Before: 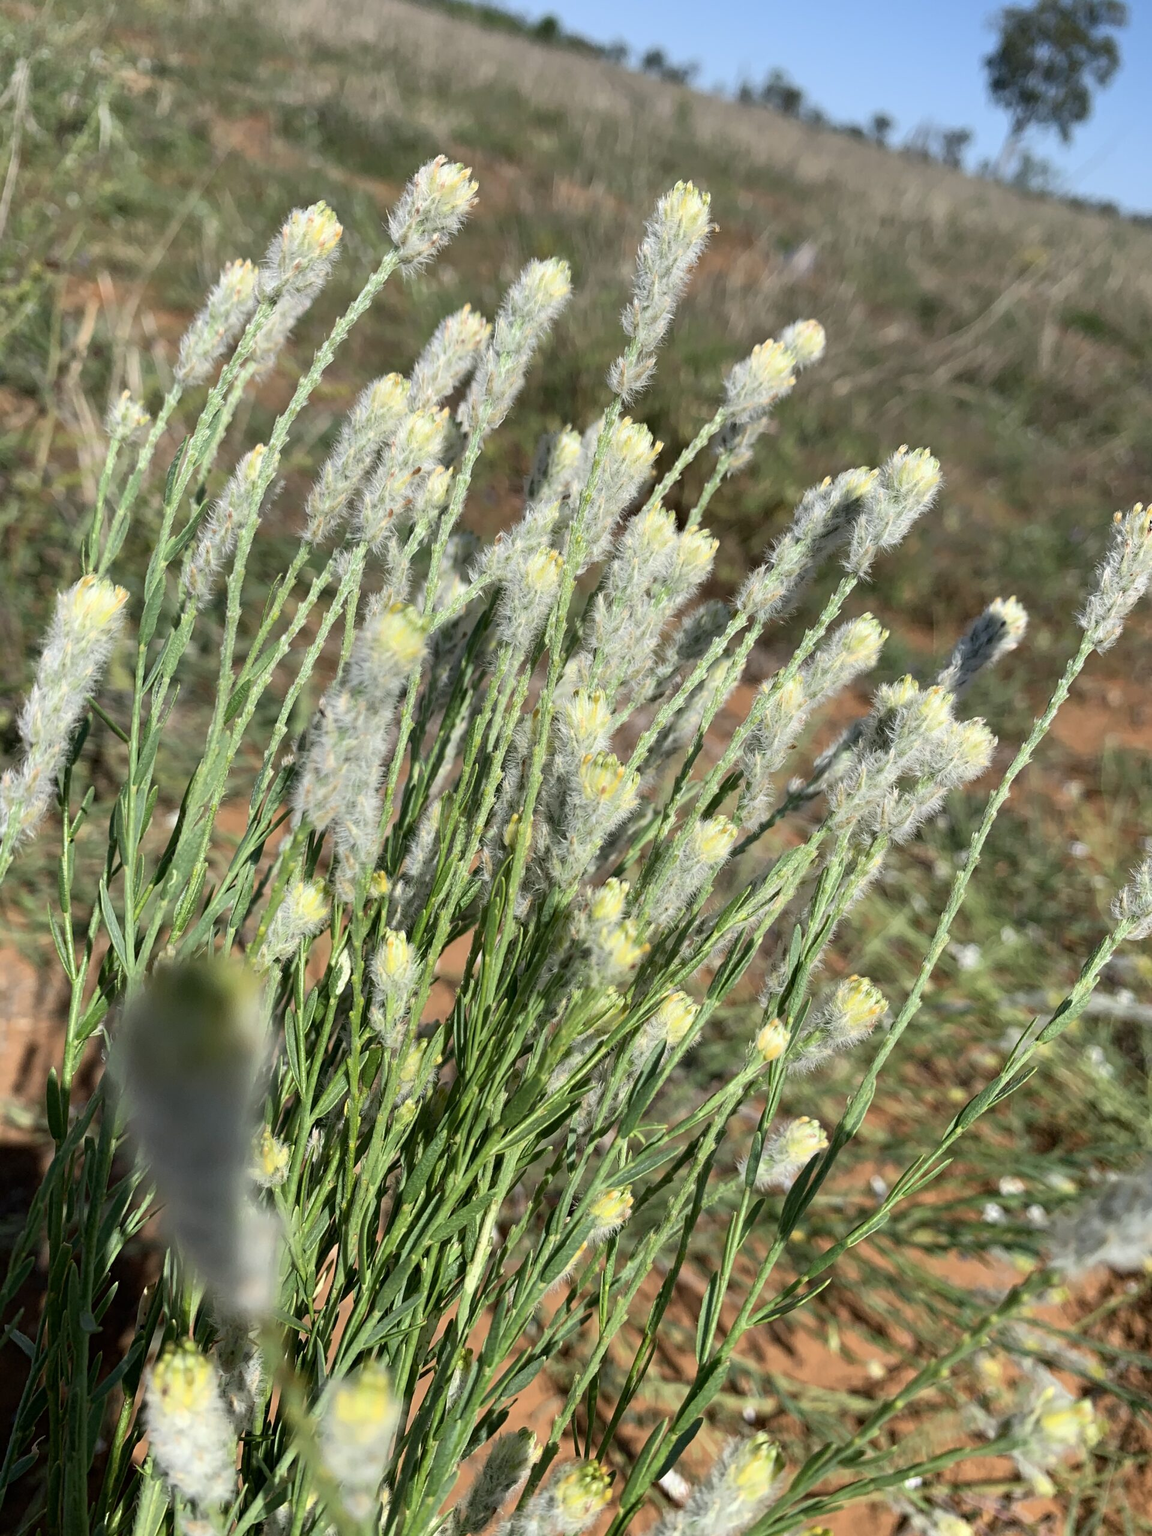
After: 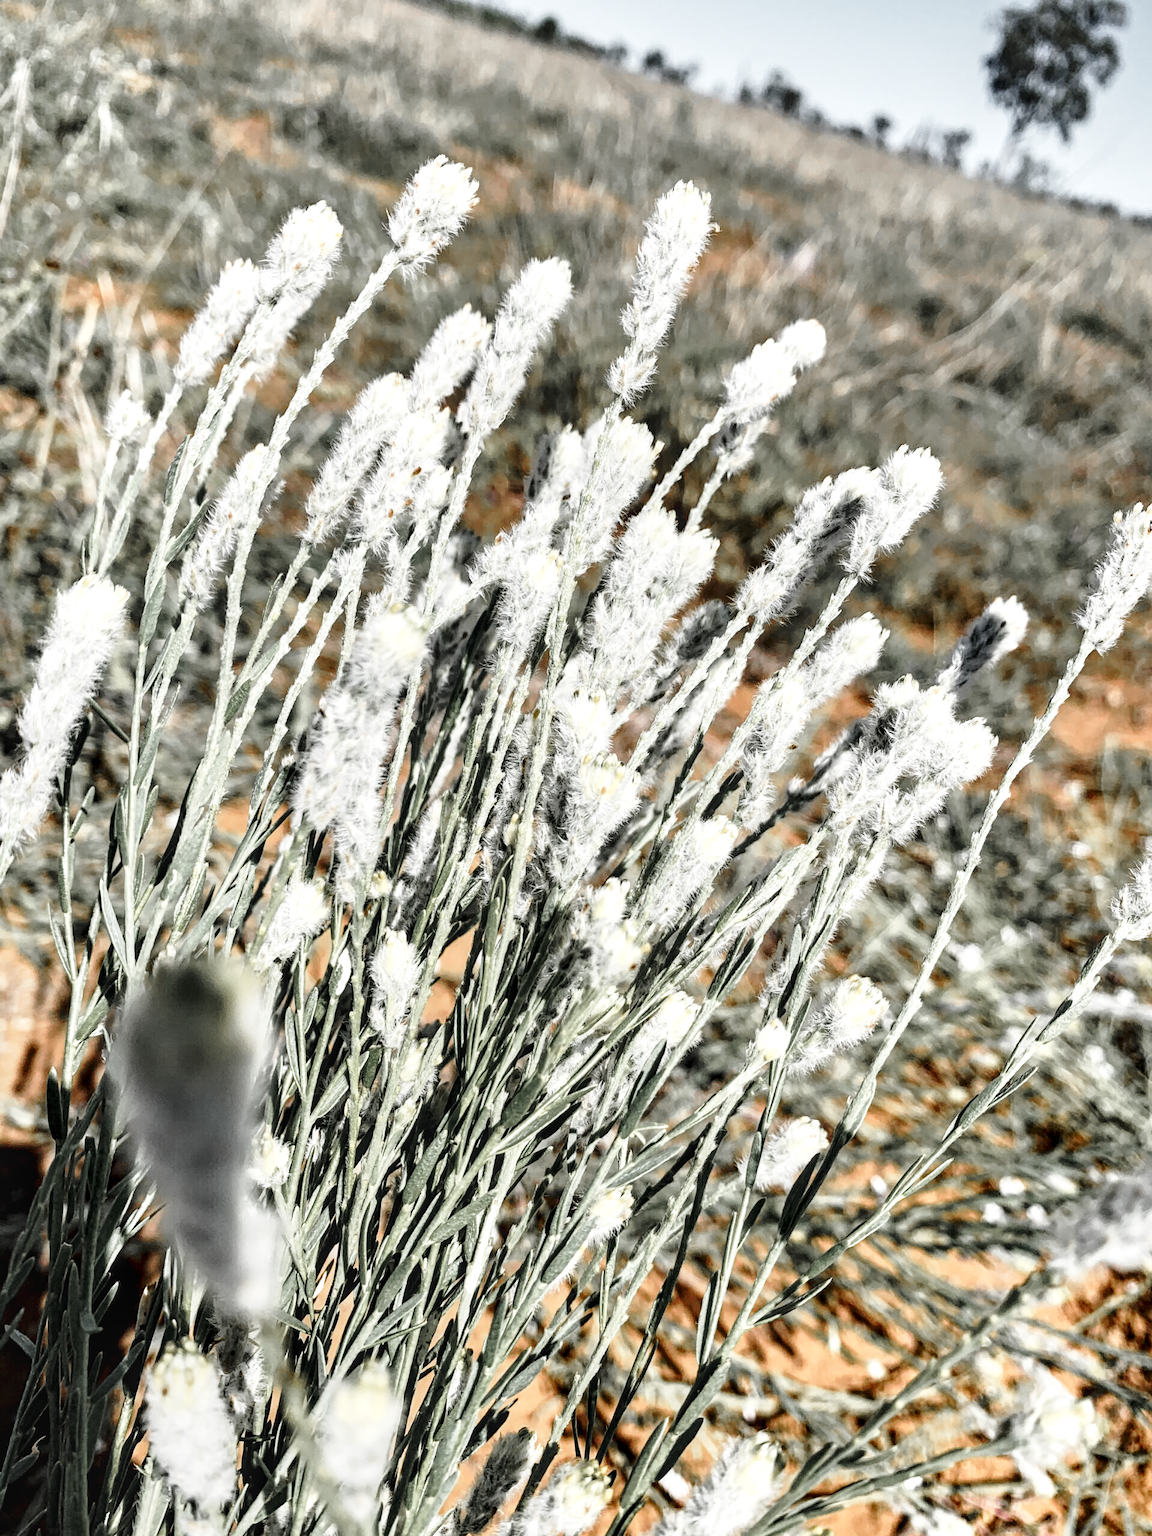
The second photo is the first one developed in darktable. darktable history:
contrast equalizer: y [[0.545, 0.572, 0.59, 0.59, 0.571, 0.545], [0.5 ×6], [0.5 ×6], [0 ×6], [0 ×6]]
base curve: curves: ch0 [(0, 0) (0.028, 0.03) (0.121, 0.232) (0.46, 0.748) (0.859, 0.968) (1, 1)], preserve colors none
color zones: curves: ch1 [(0, 0.638) (0.193, 0.442) (0.286, 0.15) (0.429, 0.14) (0.571, 0.142) (0.714, 0.154) (0.857, 0.175) (1, 0.638)]
local contrast: on, module defaults
